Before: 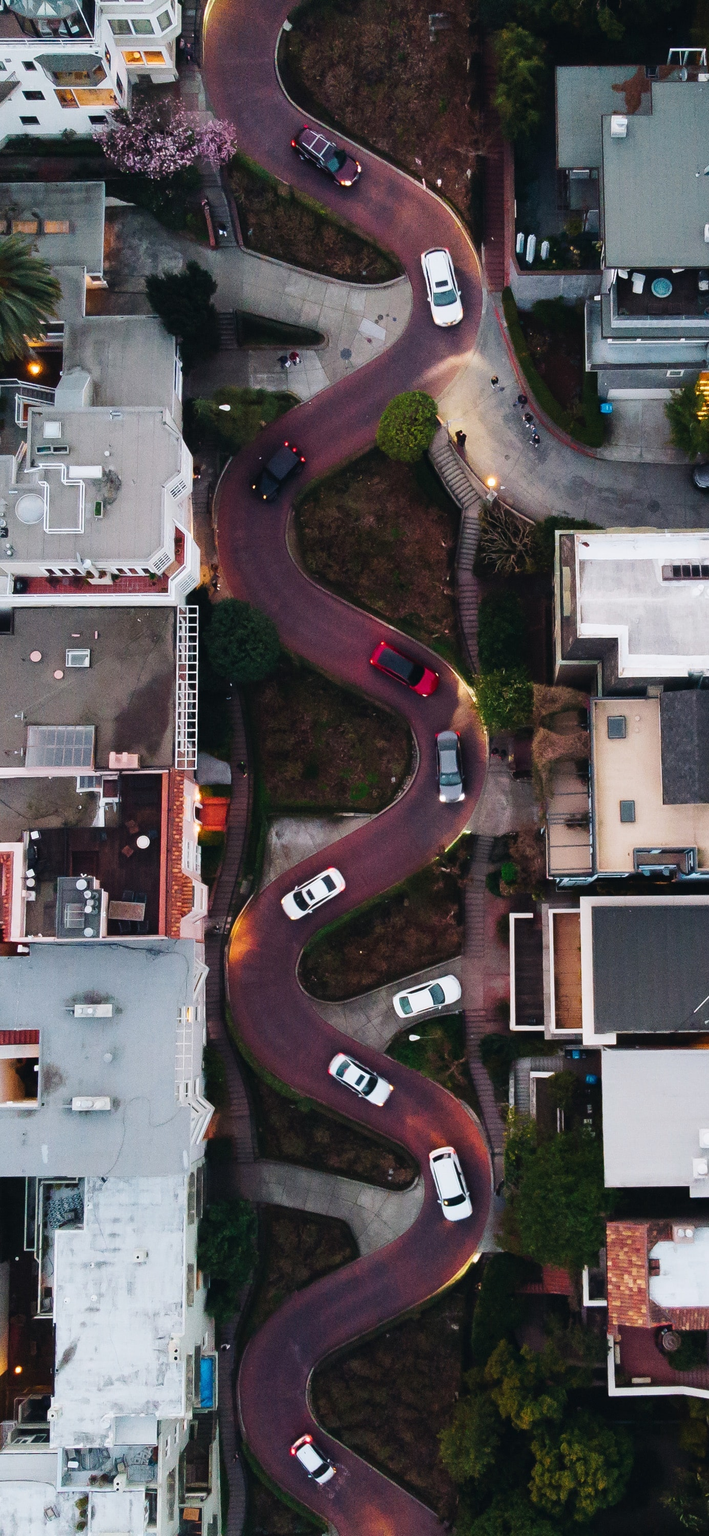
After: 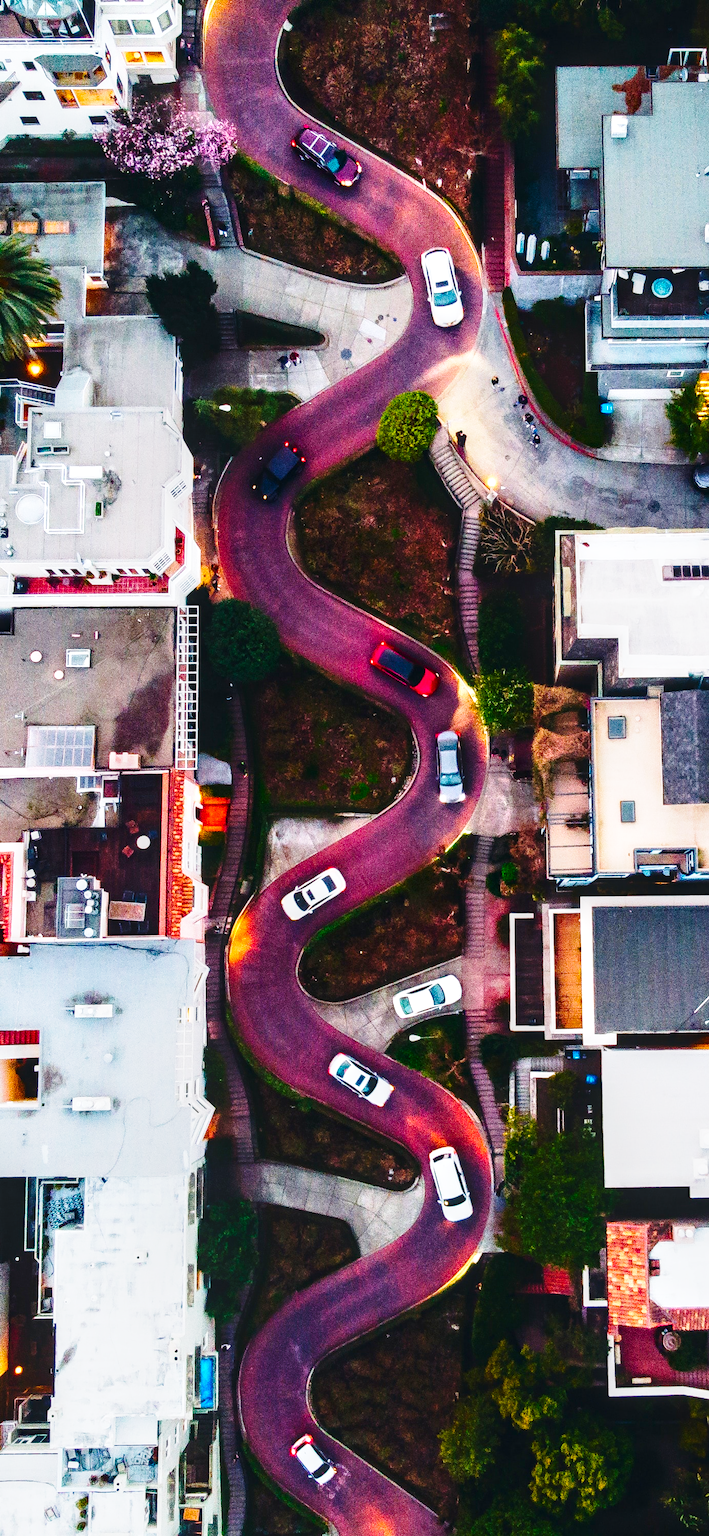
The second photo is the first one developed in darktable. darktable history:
color balance rgb: linear chroma grading › shadows 31.463%, linear chroma grading › global chroma -2.462%, linear chroma grading › mid-tones 4.026%, perceptual saturation grading › global saturation 27.606%, perceptual saturation grading › highlights -25.351%, perceptual saturation grading › shadows 24.806%, perceptual brilliance grading › highlights 11.771%
base curve: curves: ch0 [(0, 0) (0.028, 0.03) (0.121, 0.232) (0.46, 0.748) (0.859, 0.968) (1, 1)], preserve colors none
tone curve: curves: ch0 [(0, 0) (0.003, 0.008) (0.011, 0.017) (0.025, 0.027) (0.044, 0.043) (0.069, 0.059) (0.1, 0.086) (0.136, 0.112) (0.177, 0.152) (0.224, 0.203) (0.277, 0.277) (0.335, 0.346) (0.399, 0.439) (0.468, 0.527) (0.543, 0.613) (0.623, 0.693) (0.709, 0.787) (0.801, 0.863) (0.898, 0.927) (1, 1)], color space Lab, independent channels, preserve colors none
local contrast: detail 130%
